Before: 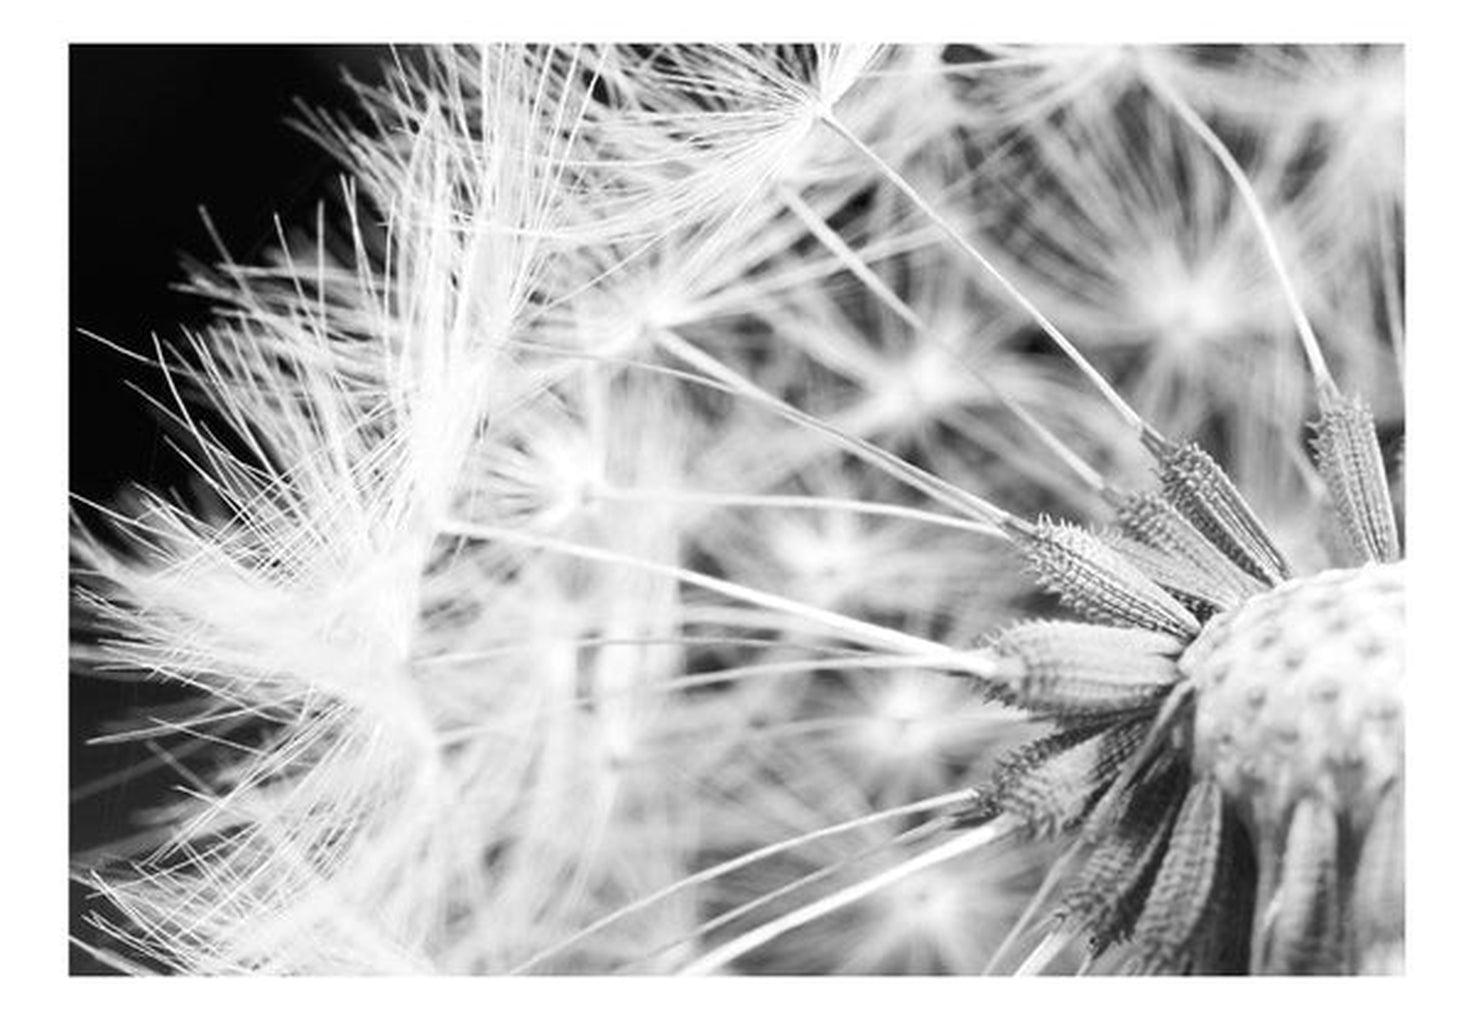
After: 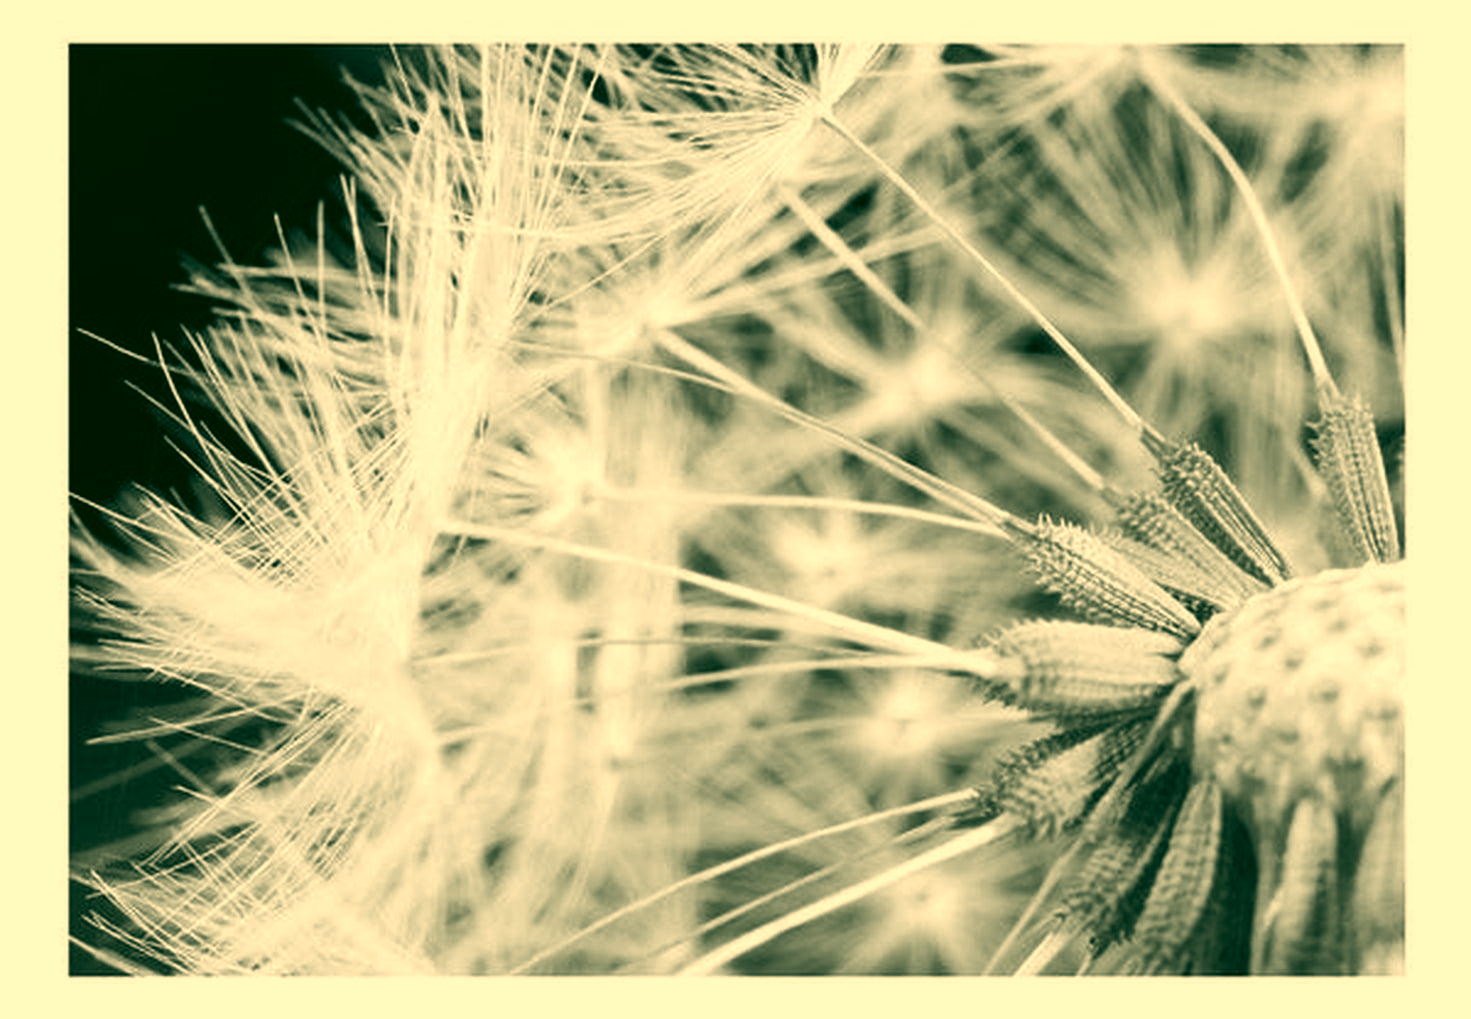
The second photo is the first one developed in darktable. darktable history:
shadows and highlights: shadows 29.32, highlights -29.32, low approximation 0.01, soften with gaussian
crop: bottom 0.071%
color correction: highlights a* 5.62, highlights b* 33.57, shadows a* -25.86, shadows b* 4.02
